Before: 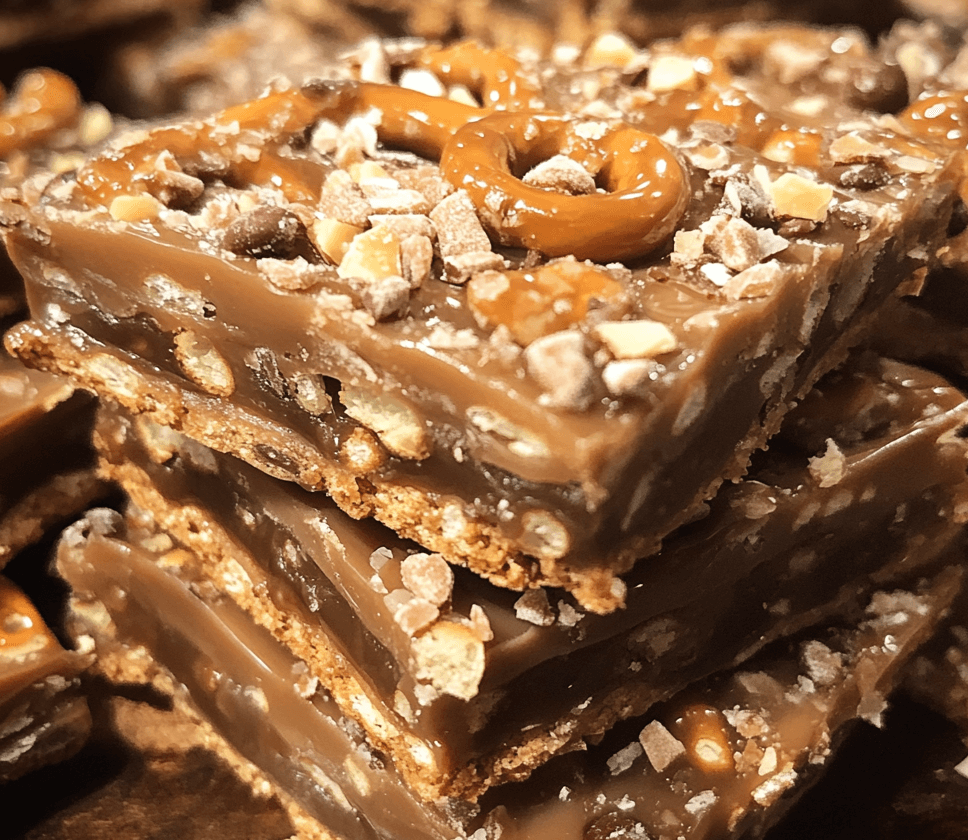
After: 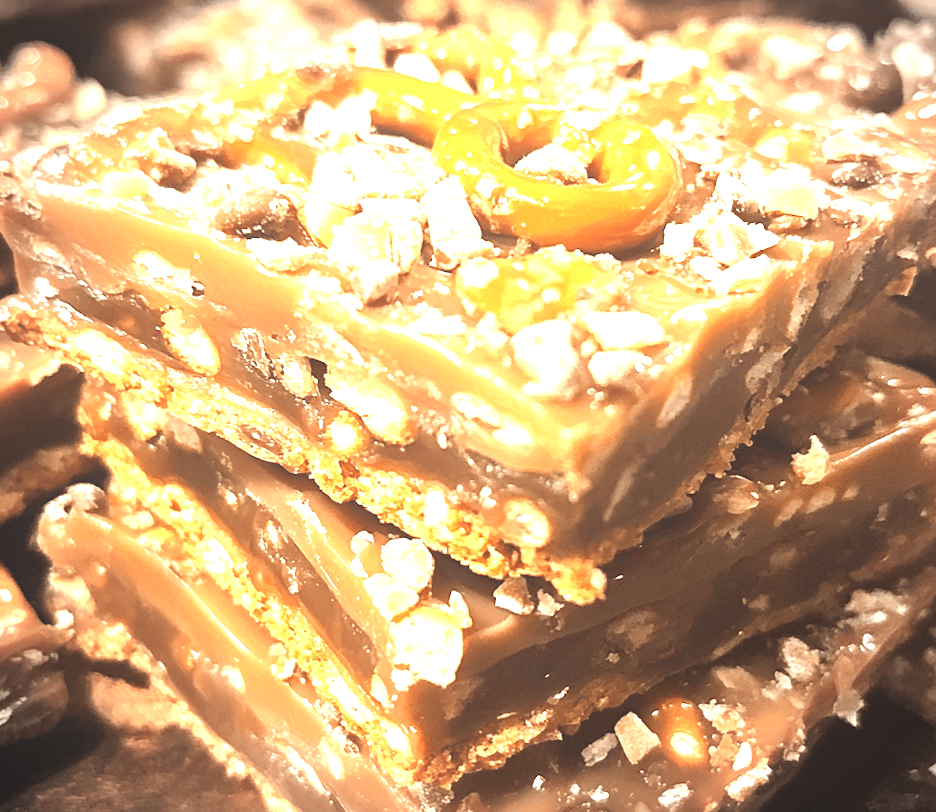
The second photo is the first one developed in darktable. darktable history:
exposure: black level correction 0, exposure 1.975 EV, compensate exposure bias true, compensate highlight preservation false
vignetting: fall-off radius 60%, automatic ratio true
local contrast: detail 70%
crop and rotate: angle -1.69°
